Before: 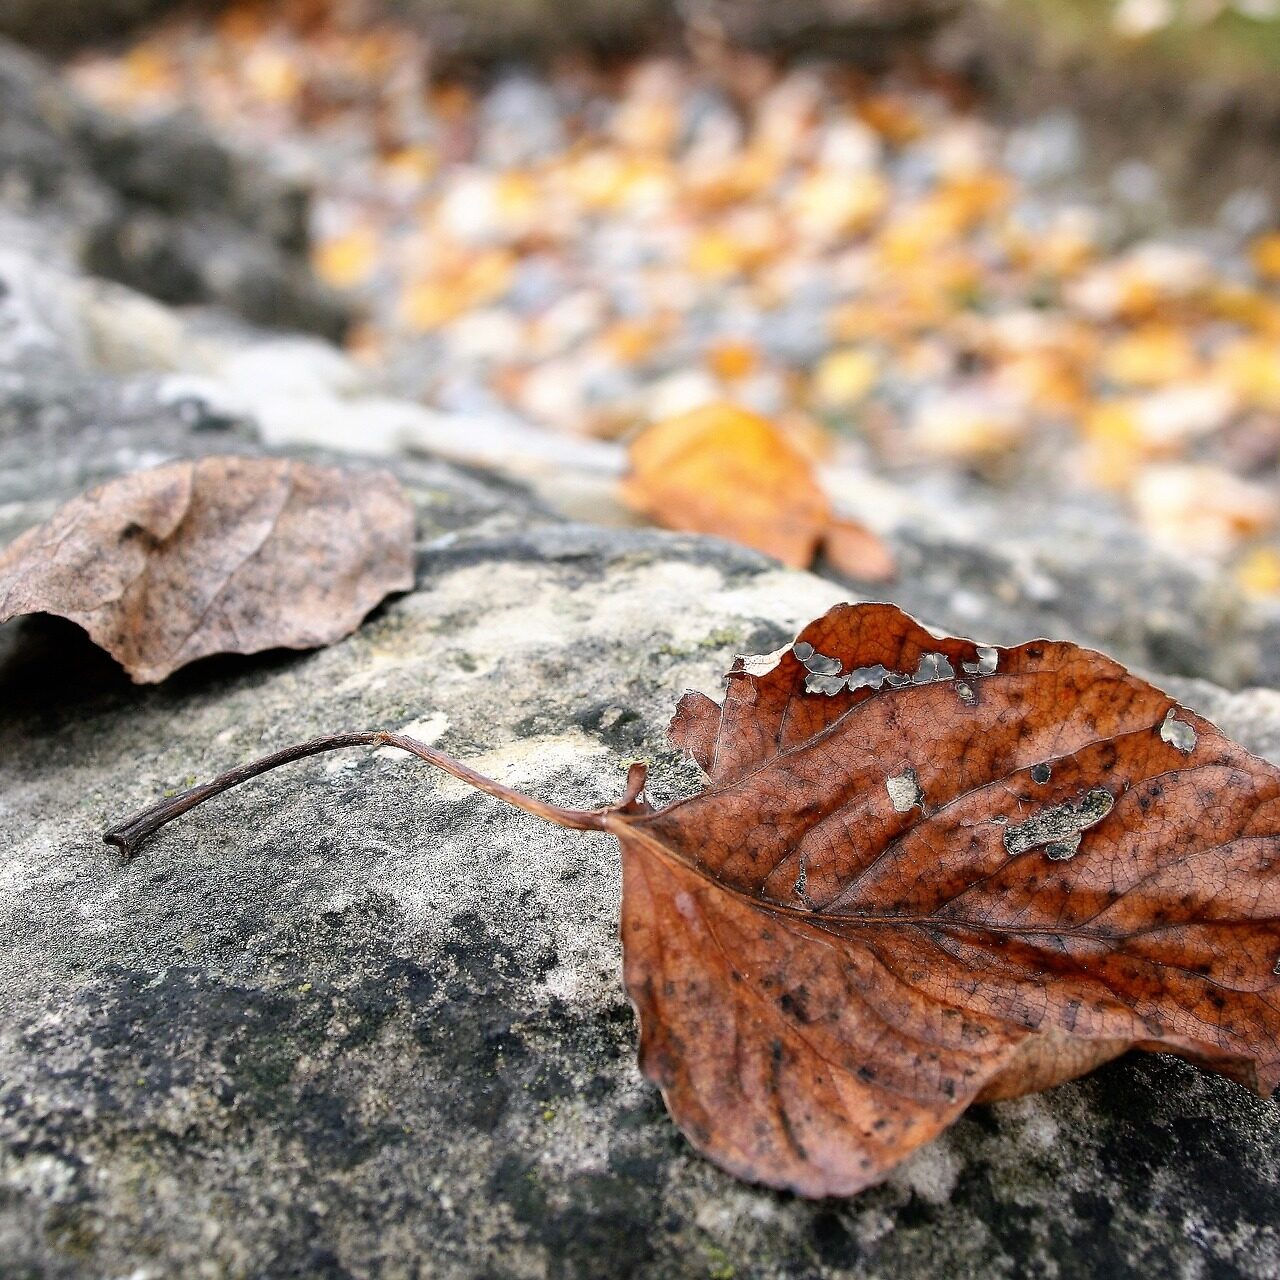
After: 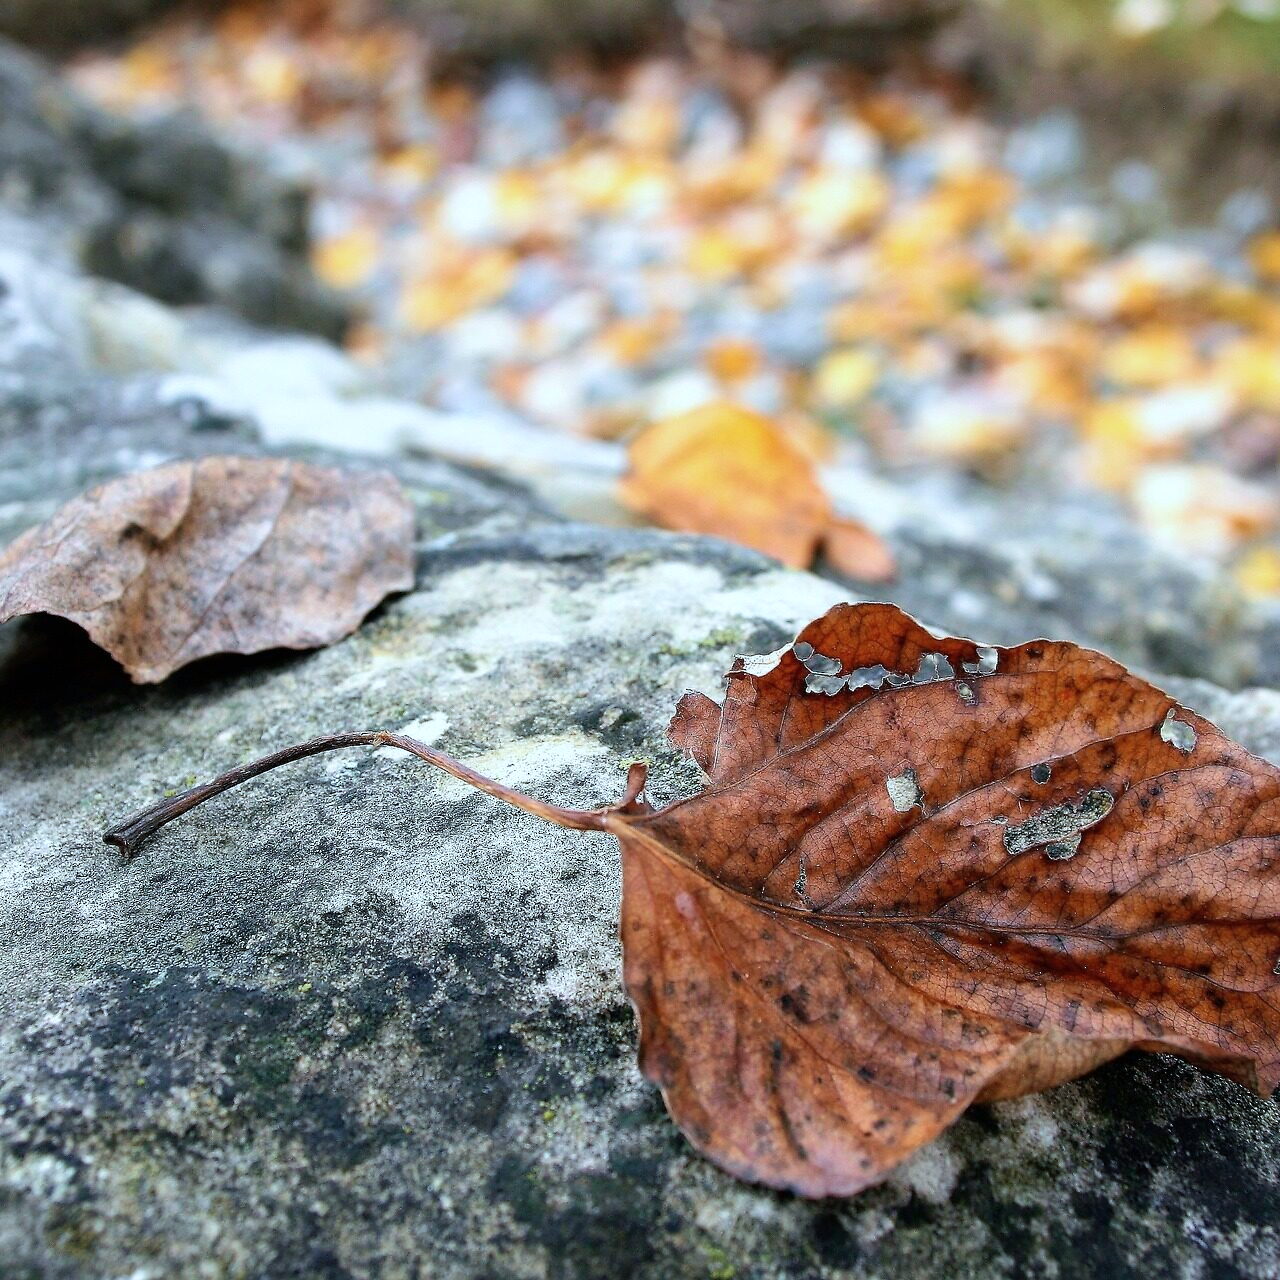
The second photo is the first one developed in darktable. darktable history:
color calibration: illuminant Planckian (black body), x 0.368, y 0.361, temperature 4275.92 K
velvia: on, module defaults
